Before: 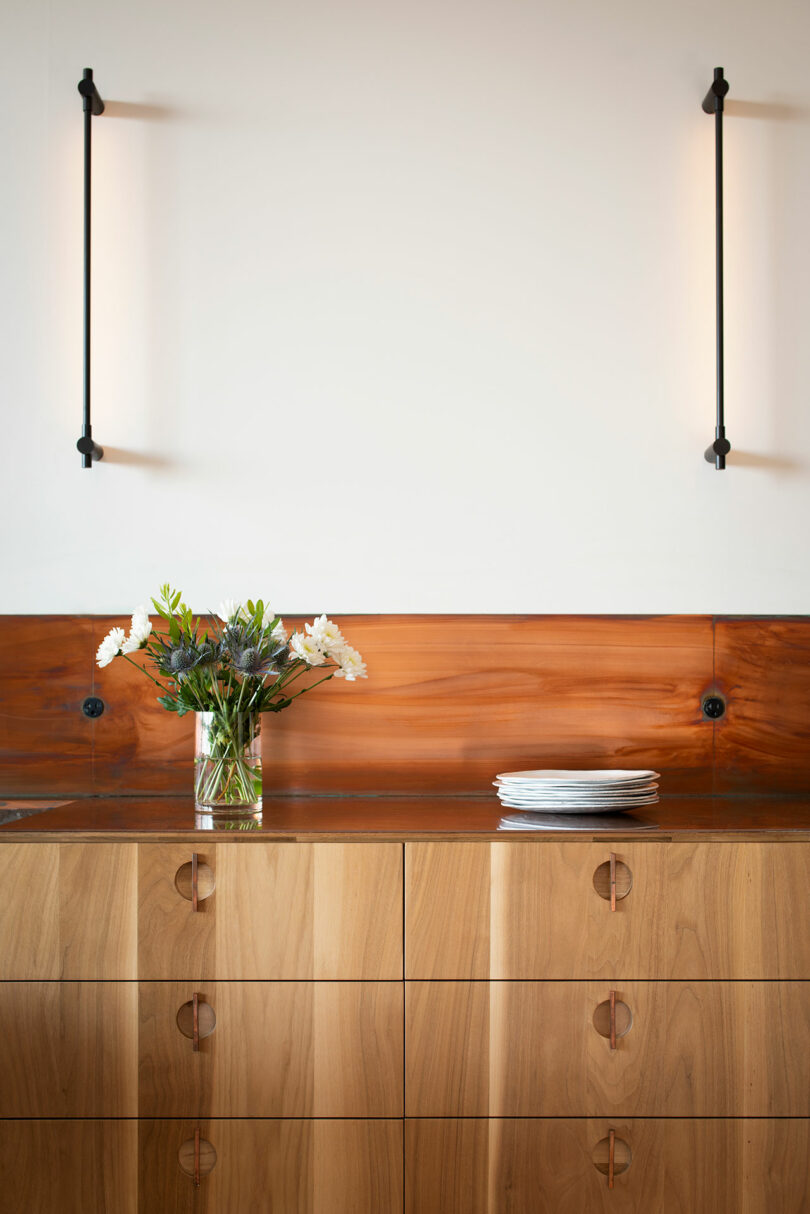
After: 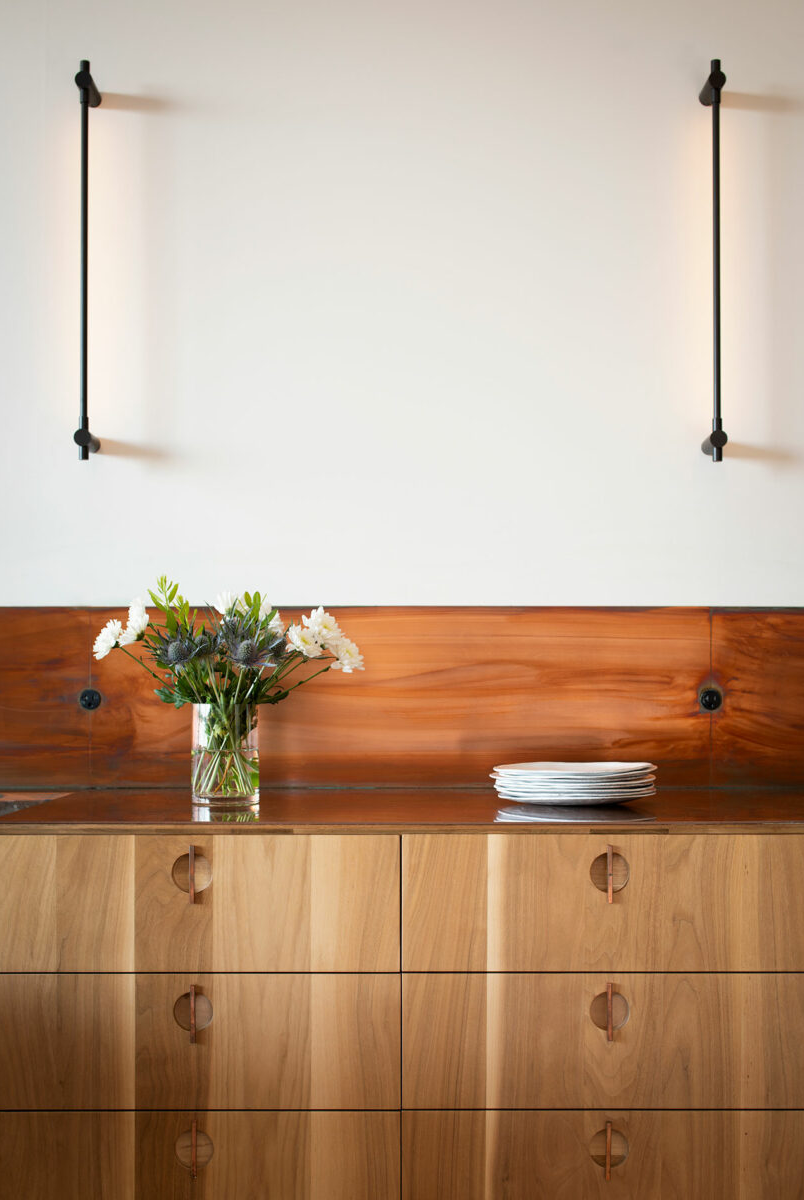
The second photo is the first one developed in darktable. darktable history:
crop: left 0.48%, top 0.684%, right 0.205%, bottom 0.406%
